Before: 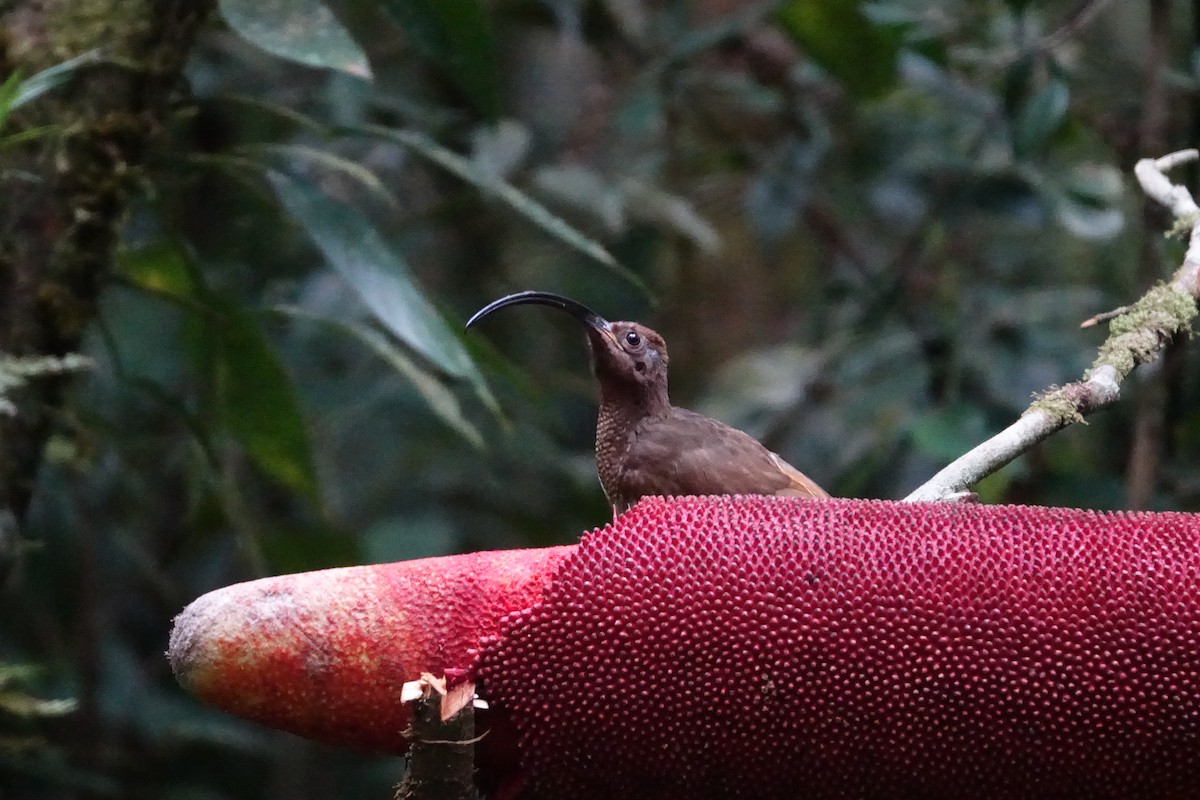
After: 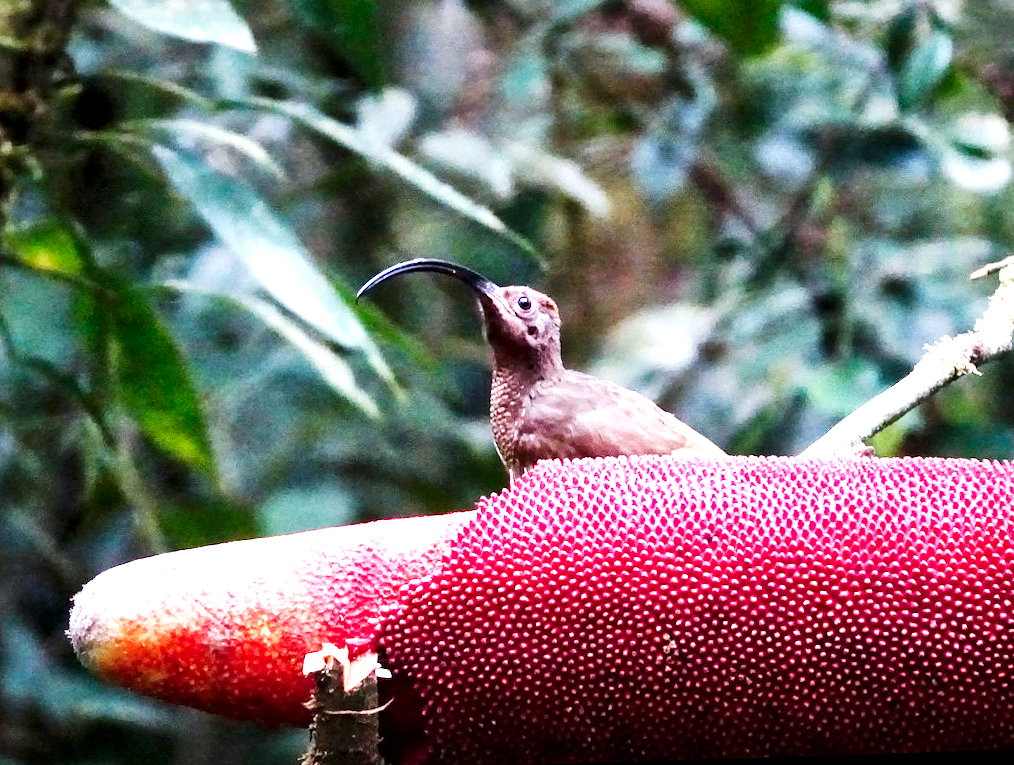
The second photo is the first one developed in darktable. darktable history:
rotate and perspective: rotation -1.77°, lens shift (horizontal) 0.004, automatic cropping off
white balance: red 0.967, blue 1.049
exposure: black level correction 0.001, exposure 1.129 EV, compensate exposure bias true, compensate highlight preservation false
crop: left 9.807%, top 6.259%, right 7.334%, bottom 2.177%
local contrast: mode bilateral grid, contrast 20, coarseness 50, detail 150%, midtone range 0.2
base curve: curves: ch0 [(0, 0) (0.007, 0.004) (0.027, 0.03) (0.046, 0.07) (0.207, 0.54) (0.442, 0.872) (0.673, 0.972) (1, 1)], preserve colors none
